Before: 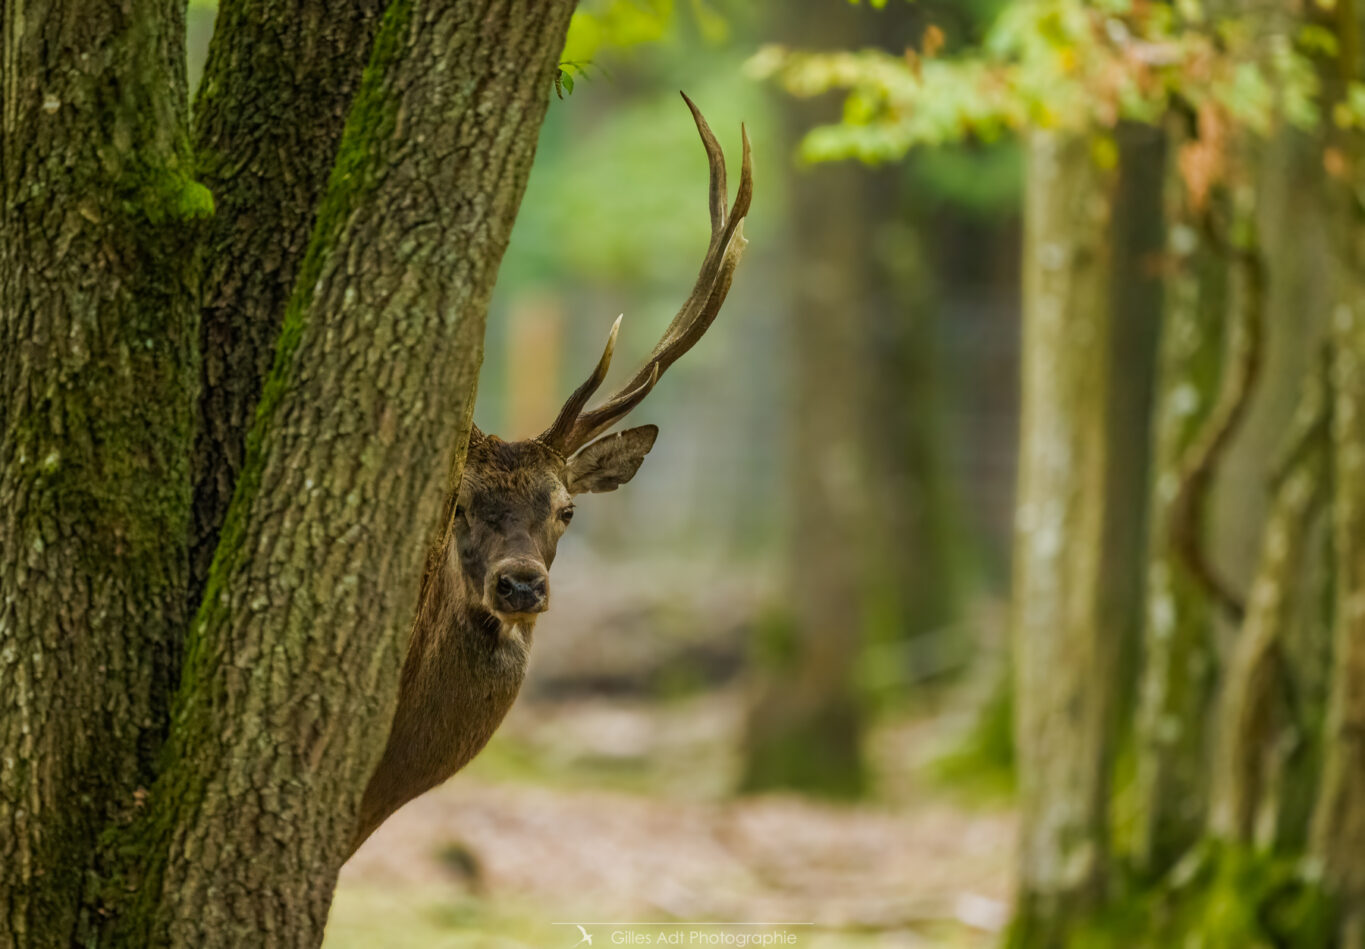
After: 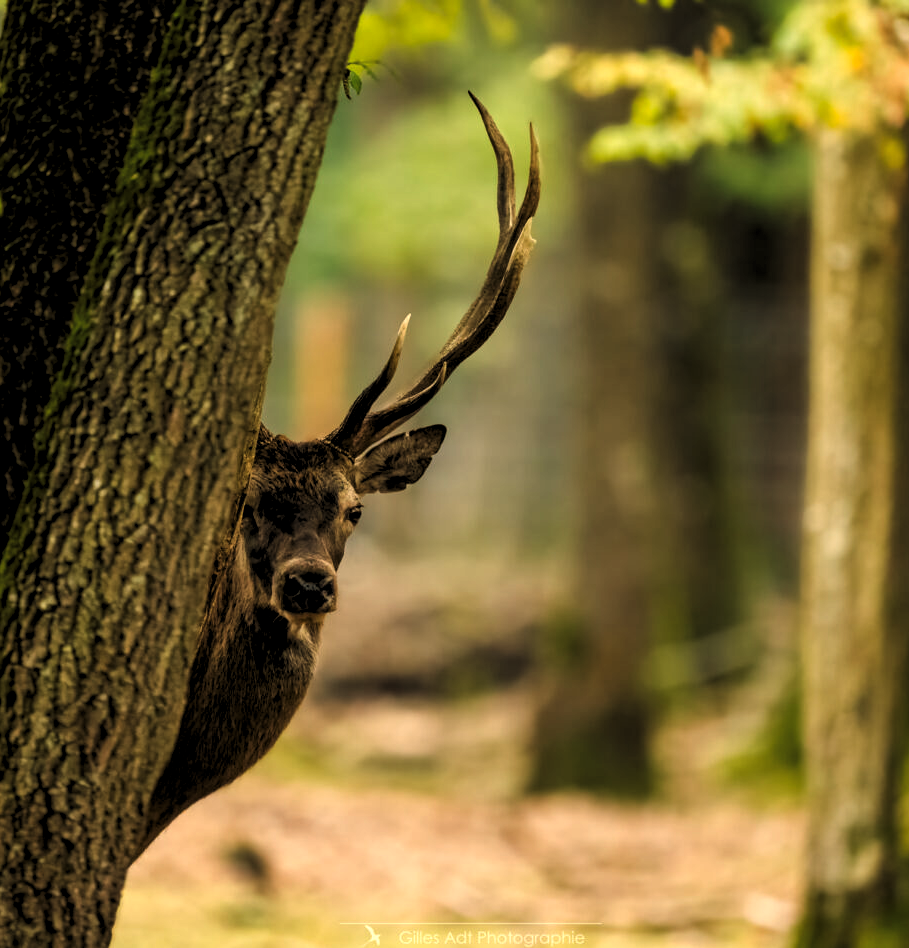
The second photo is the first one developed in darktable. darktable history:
white balance: red 1.138, green 0.996, blue 0.812
levels: levels [0.182, 0.542, 0.902]
crop and rotate: left 15.546%, right 17.787%
